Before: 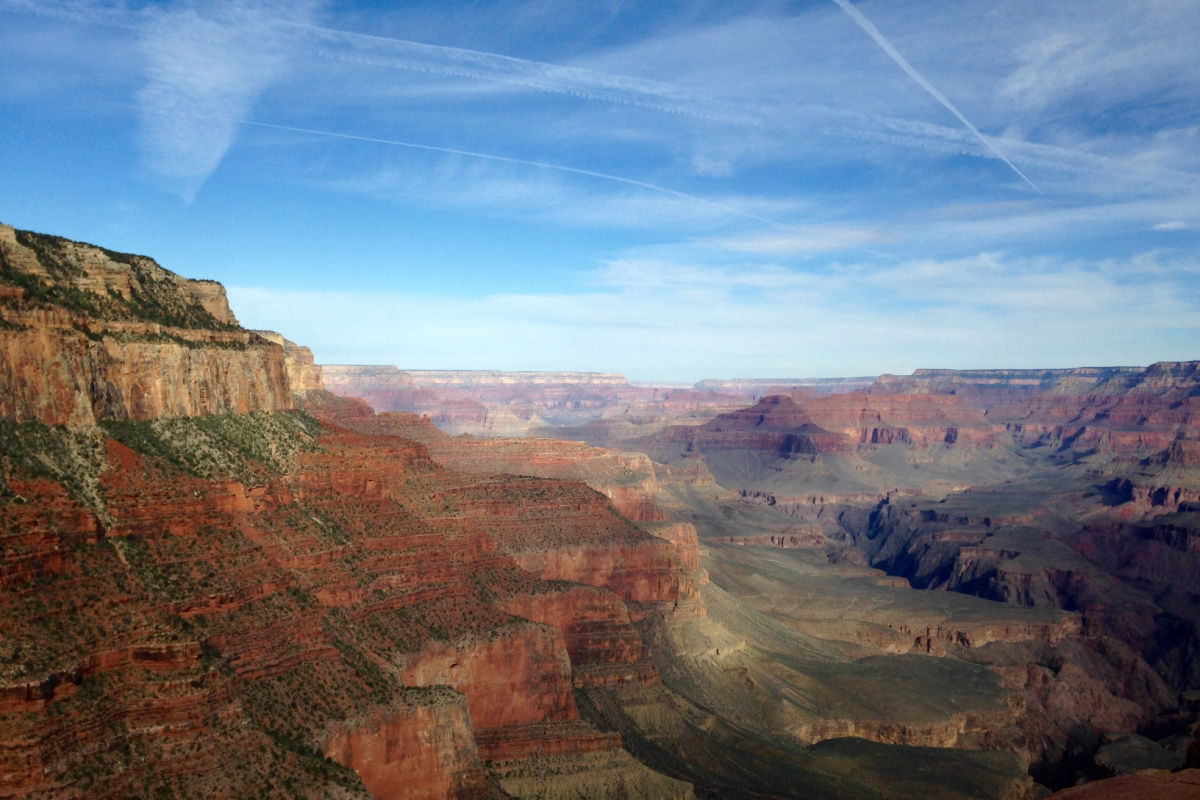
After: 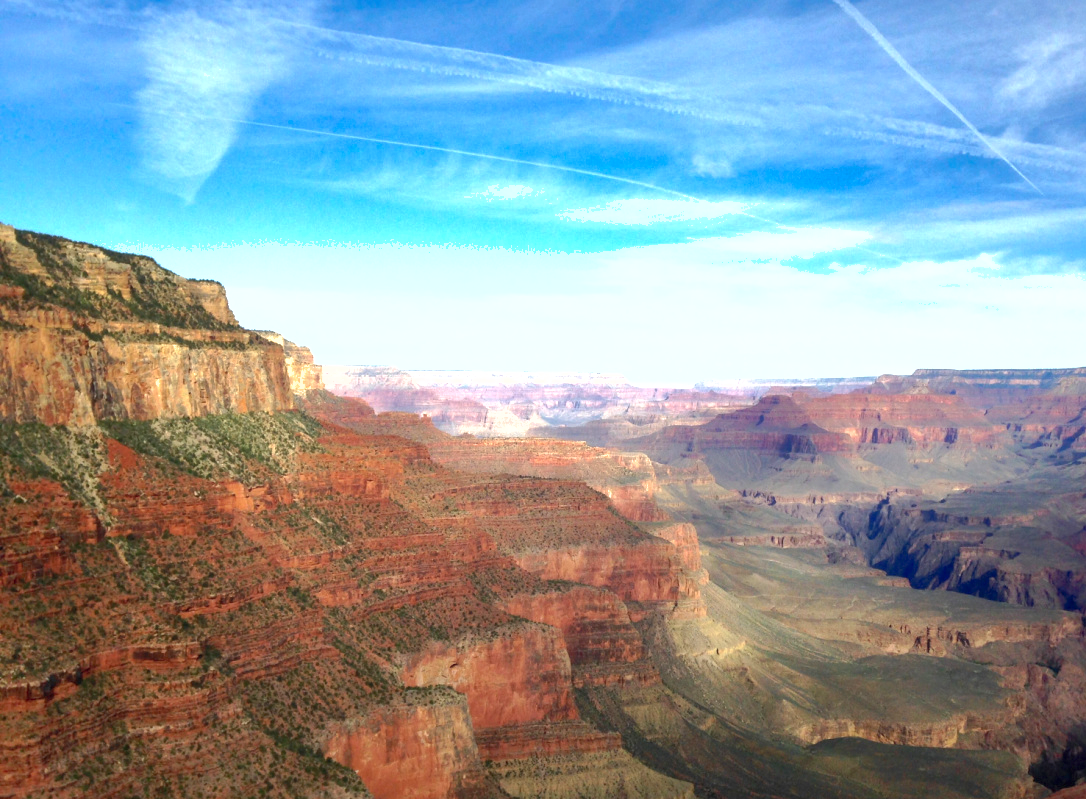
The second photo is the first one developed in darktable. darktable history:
crop: right 9.478%, bottom 0.024%
shadows and highlights: on, module defaults
exposure: black level correction 0, exposure 0.95 EV, compensate exposure bias true, compensate highlight preservation false
